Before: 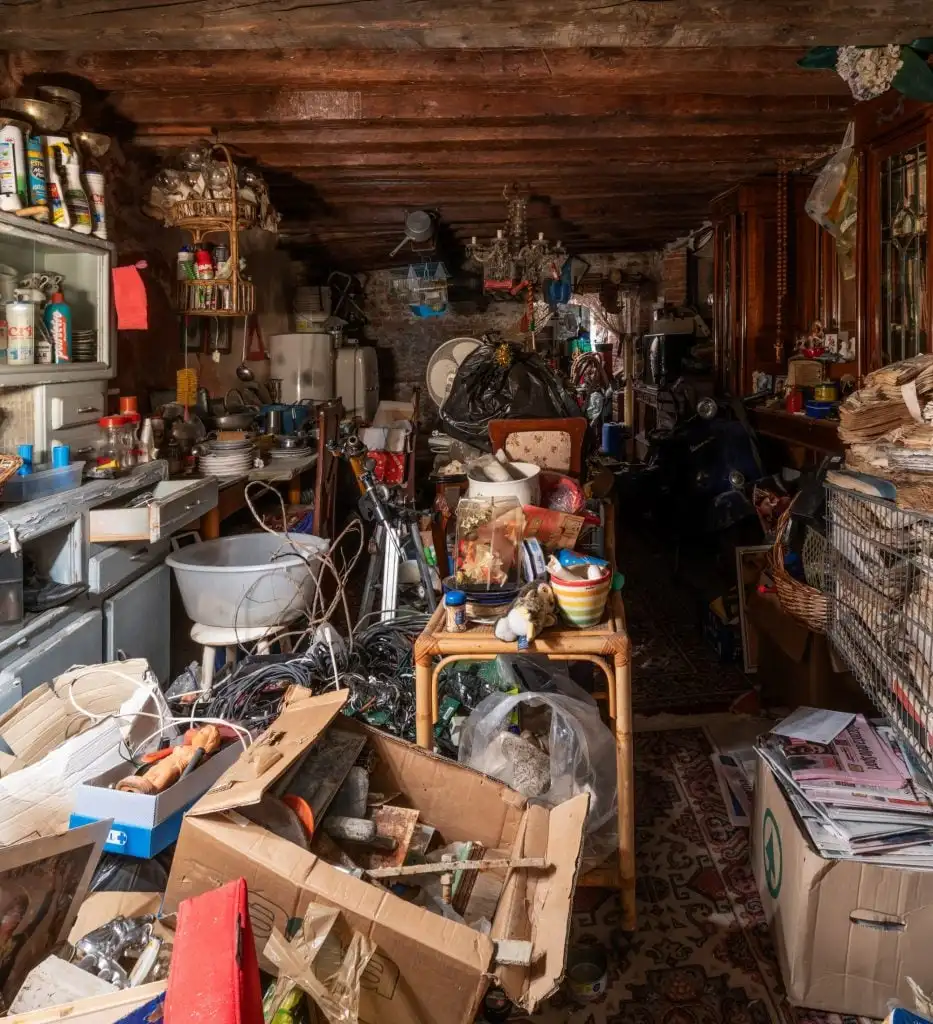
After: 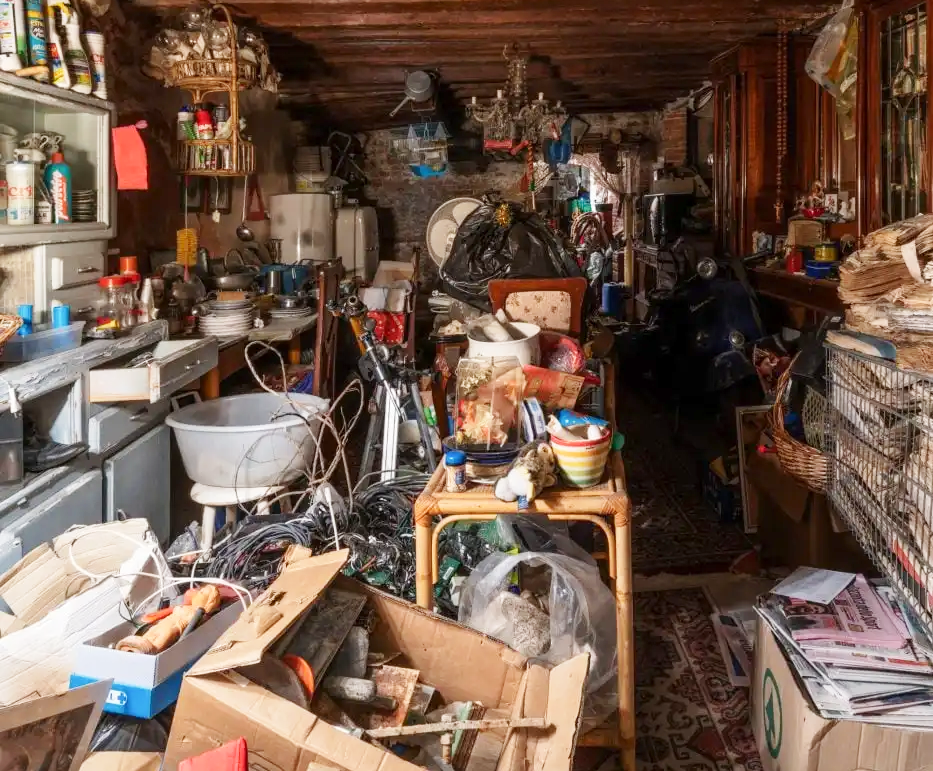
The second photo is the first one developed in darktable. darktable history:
base curve: curves: ch0 [(0, 0) (0.204, 0.334) (0.55, 0.733) (1, 1)], preserve colors none
crop: top 13.708%, bottom 10.903%
